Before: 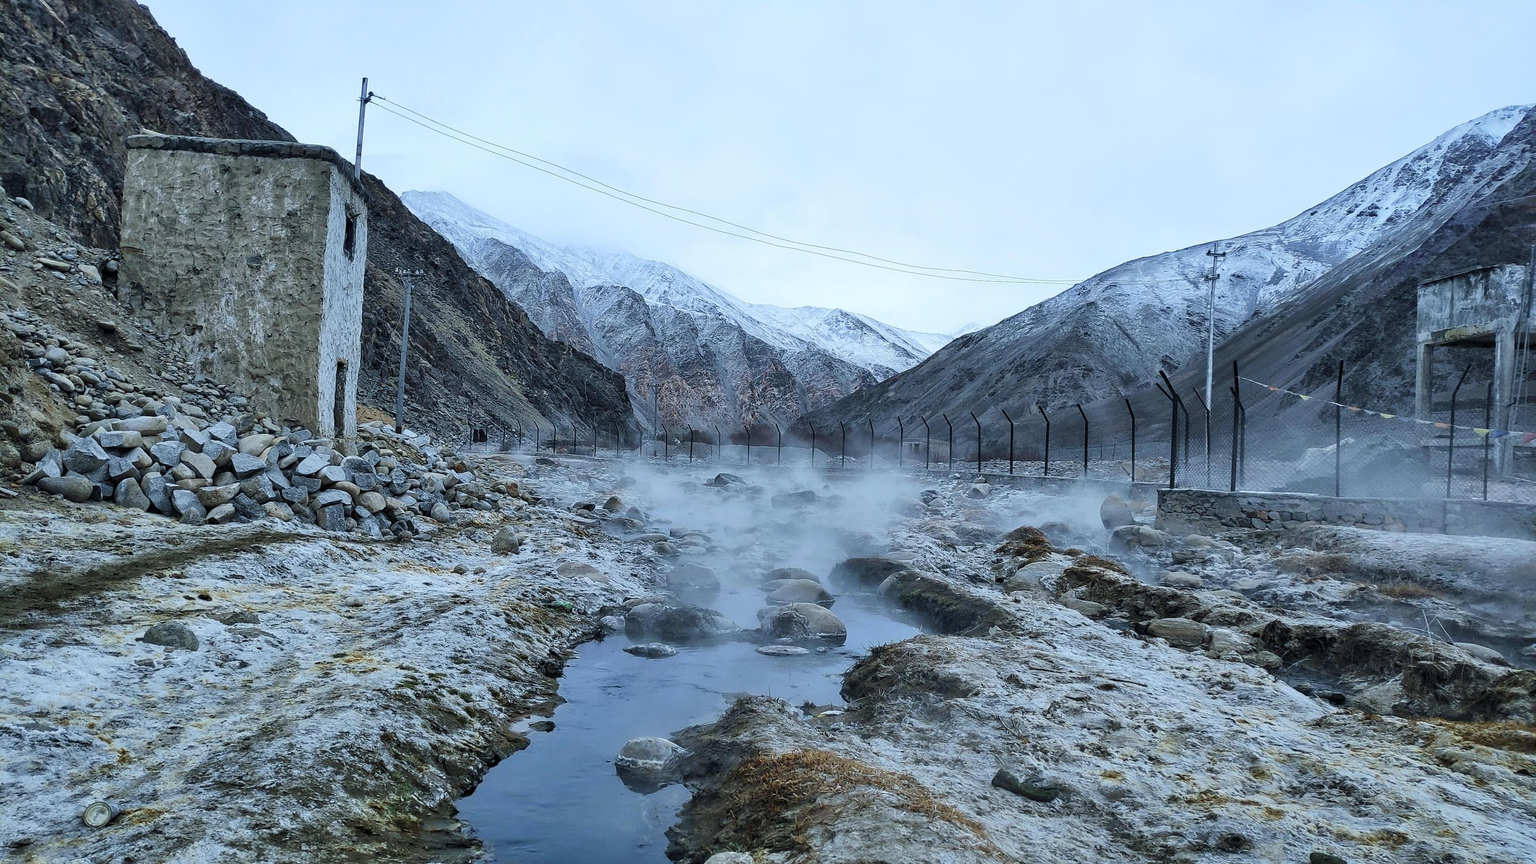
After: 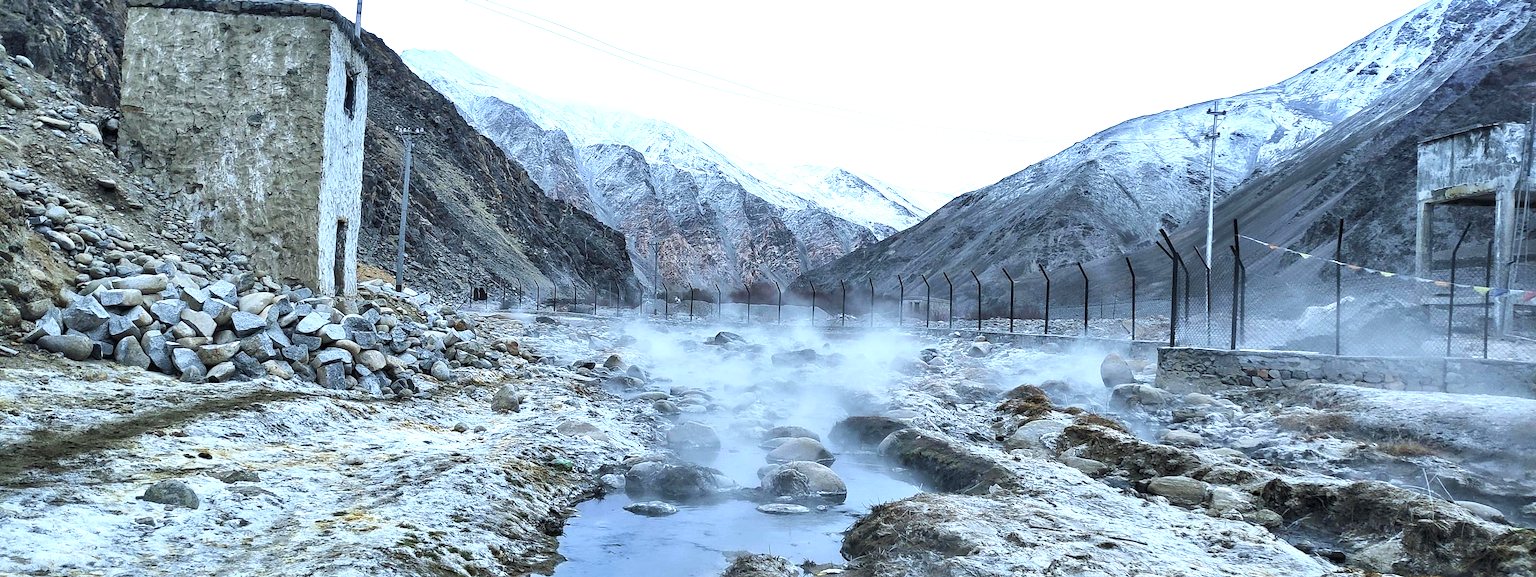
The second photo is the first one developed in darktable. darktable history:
exposure: black level correction 0, exposure 0.89 EV, compensate exposure bias true, compensate highlight preservation false
crop: top 16.426%, bottom 16.699%
